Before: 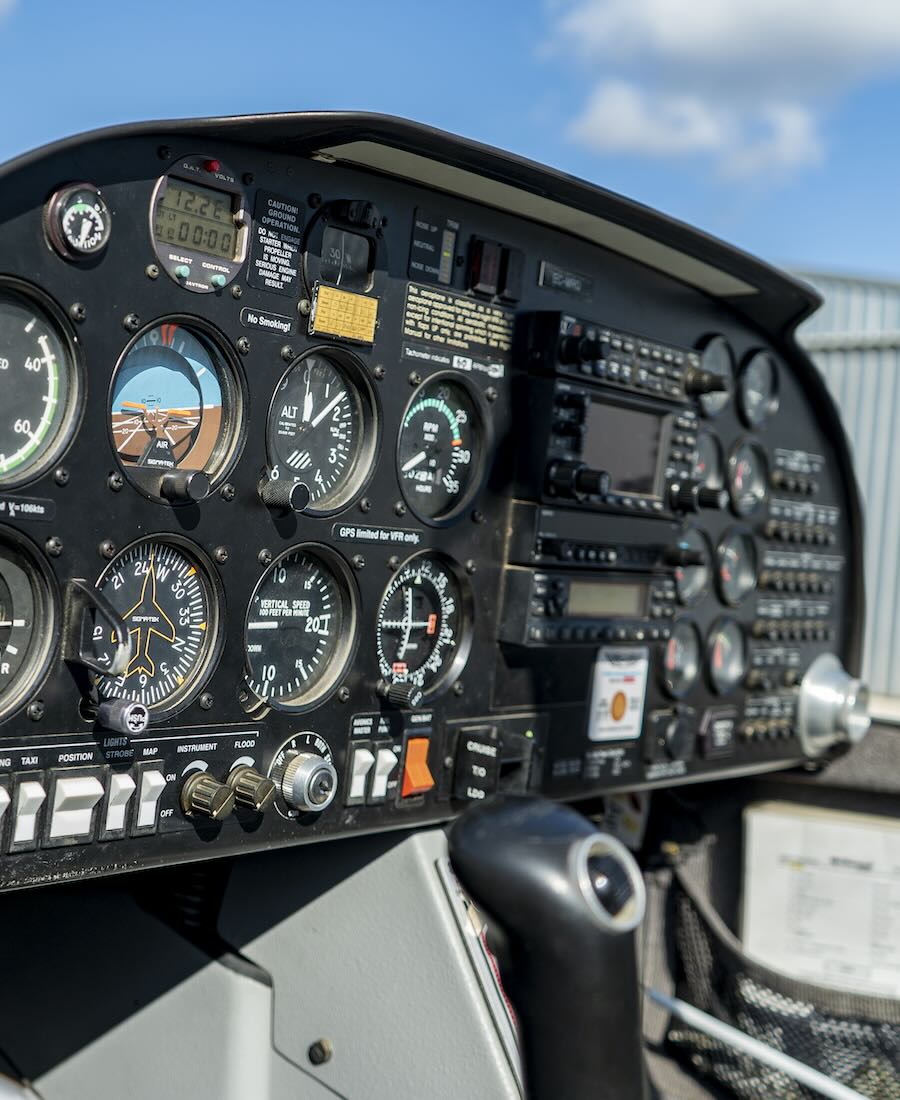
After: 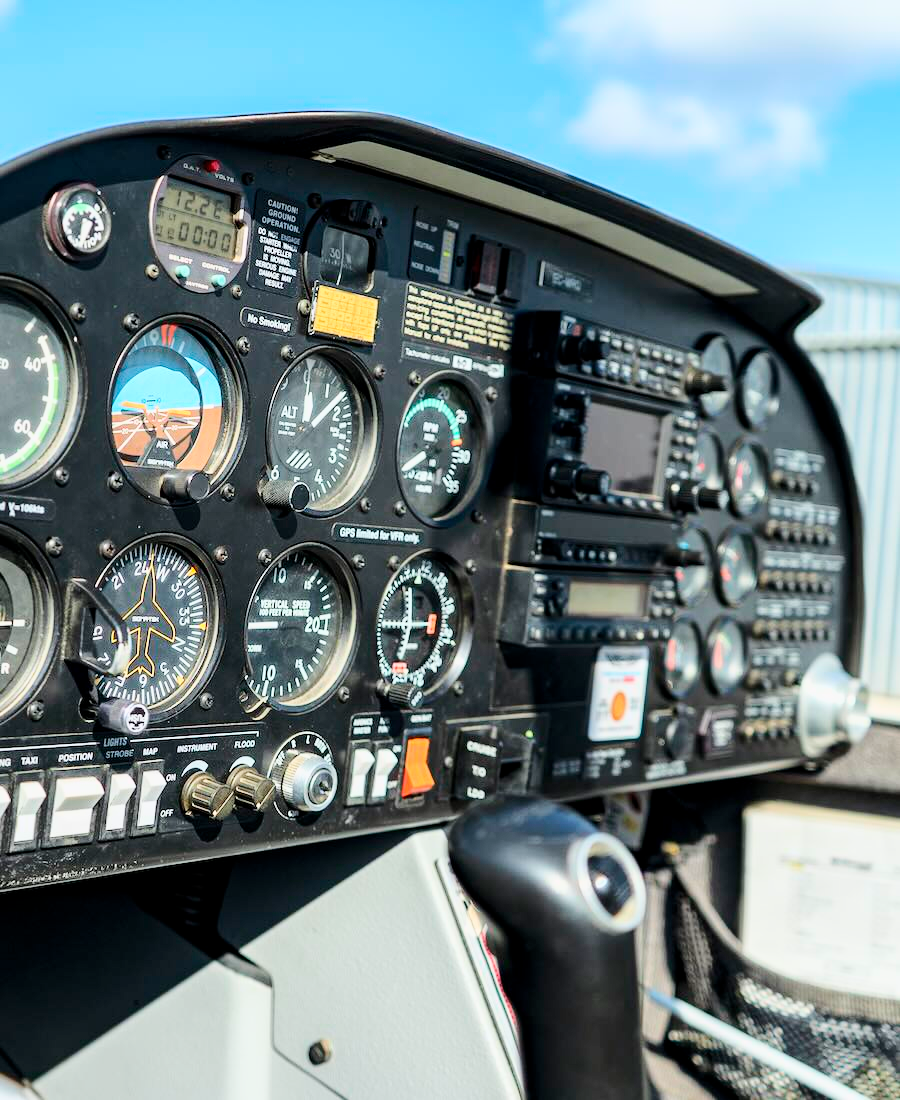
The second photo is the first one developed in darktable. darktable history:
base curve: curves: ch0 [(0, 0) (0.025, 0.046) (0.112, 0.277) (0.467, 0.74) (0.814, 0.929) (1, 0.942)]
color zones: curves: ch1 [(0.25, 0.5) (0.747, 0.71)]
